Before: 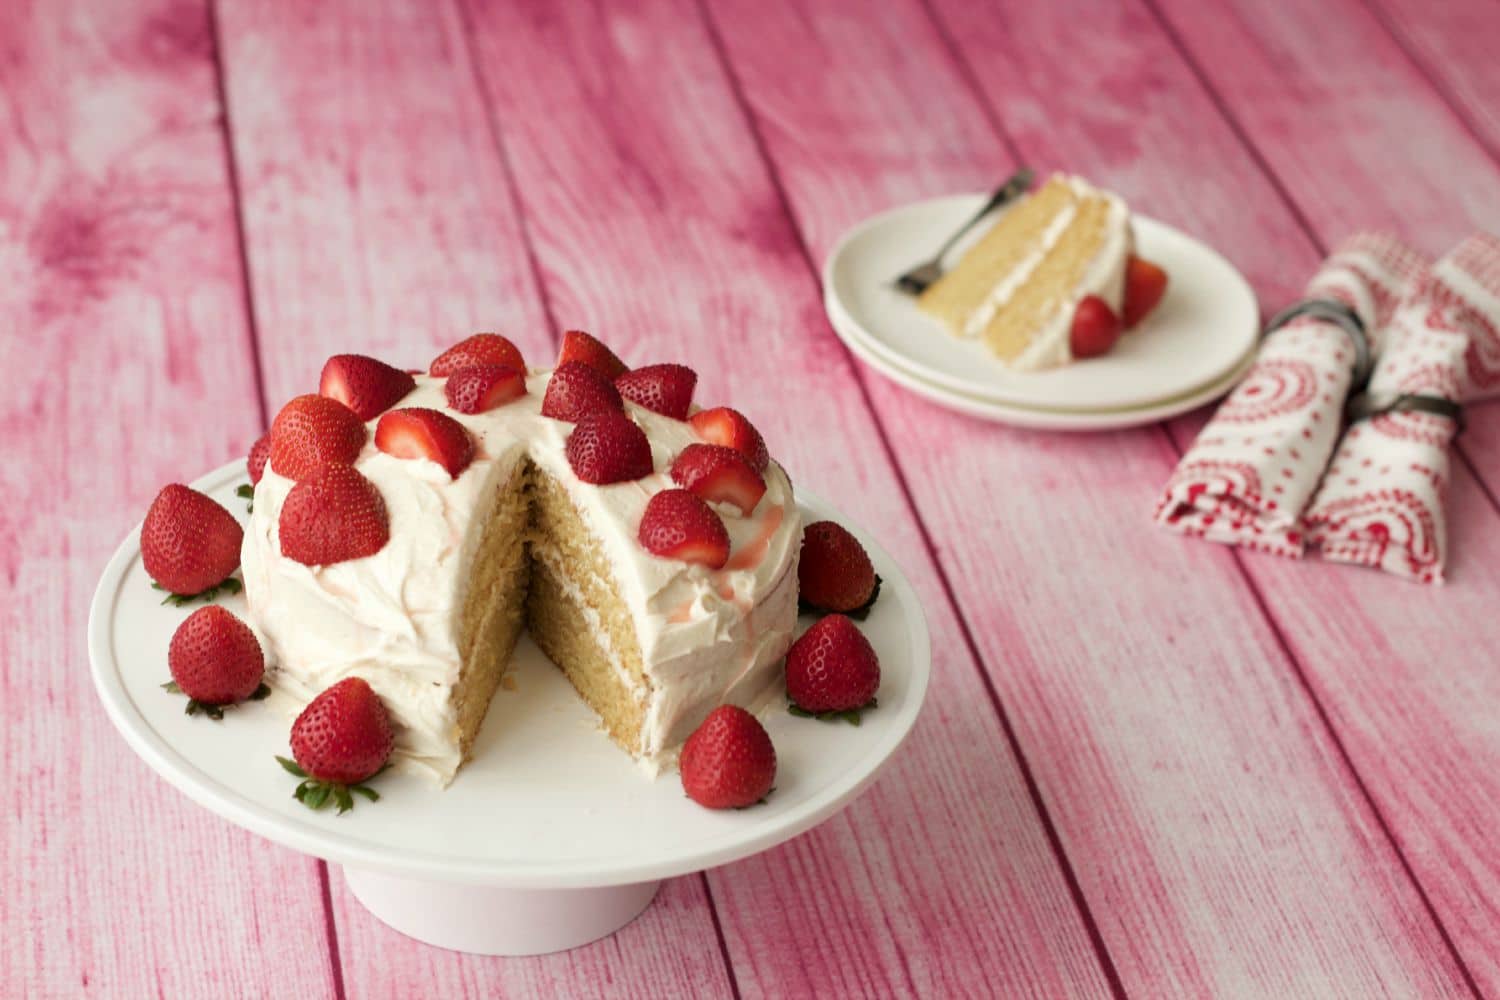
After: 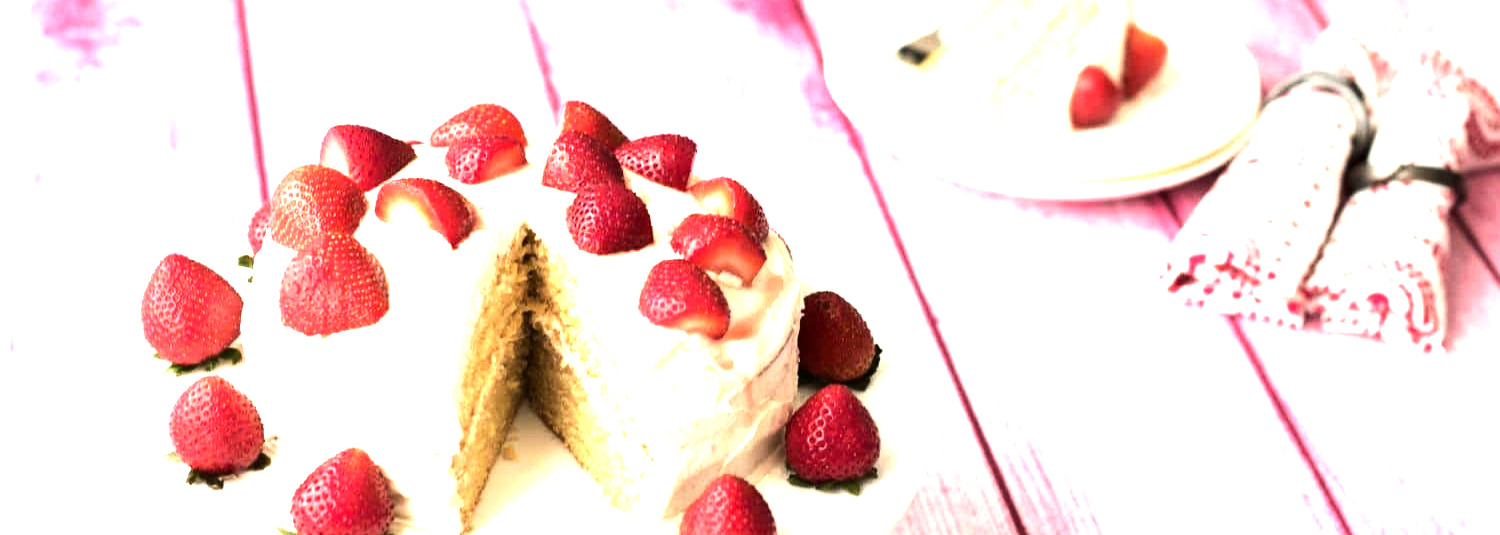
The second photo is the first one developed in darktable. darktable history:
exposure: black level correction 0, exposure 1.2 EV, compensate exposure bias true, compensate highlight preservation false
tone equalizer: -8 EV -1.08 EV, -7 EV -1.01 EV, -6 EV -0.867 EV, -5 EV -0.578 EV, -3 EV 0.578 EV, -2 EV 0.867 EV, -1 EV 1.01 EV, +0 EV 1.08 EV, edges refinement/feathering 500, mask exposure compensation -1.57 EV, preserve details no
crop and rotate: top 23.043%, bottom 23.437%
